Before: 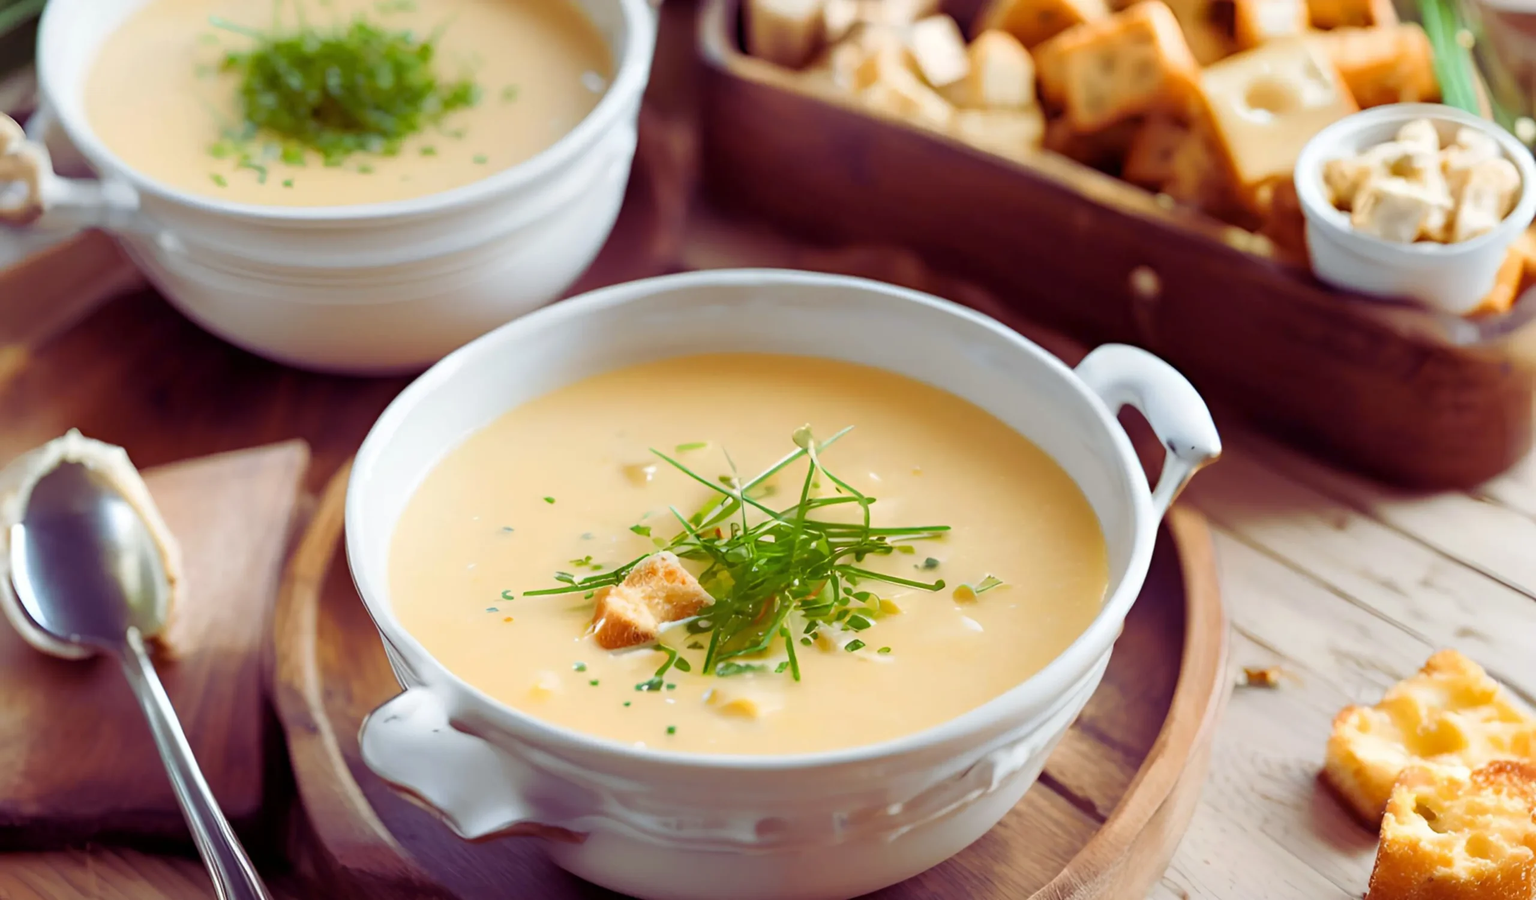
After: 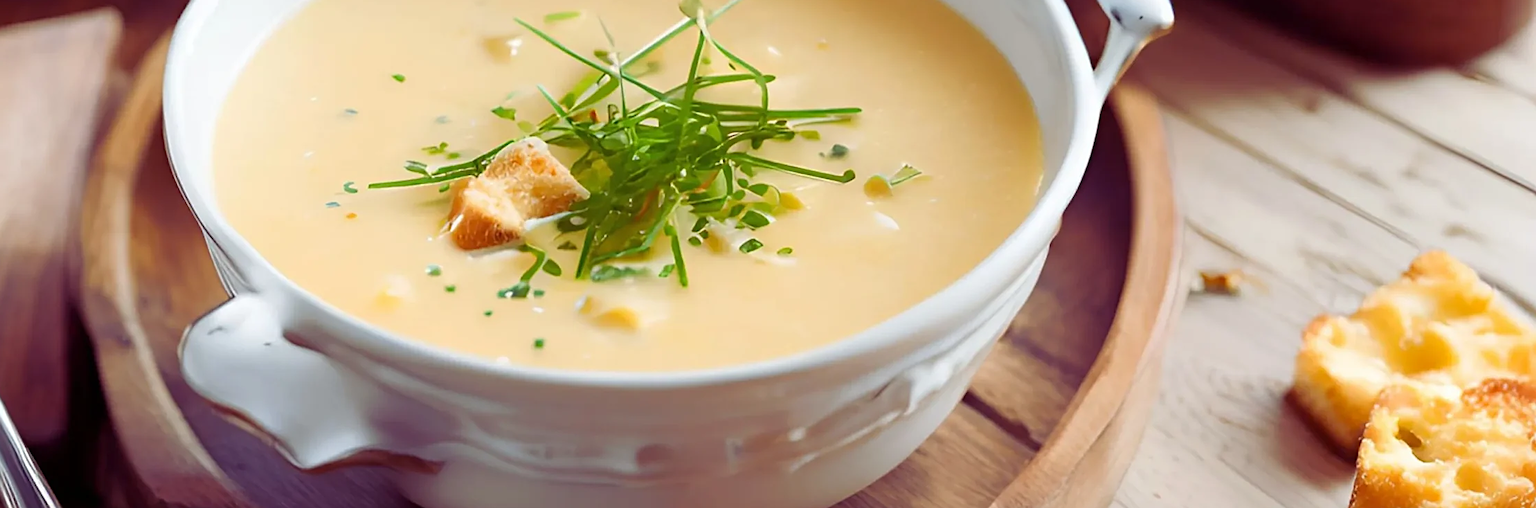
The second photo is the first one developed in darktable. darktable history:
crop and rotate: left 13.306%, top 48.129%, bottom 2.928%
sharpen: on, module defaults
color balance: on, module defaults
